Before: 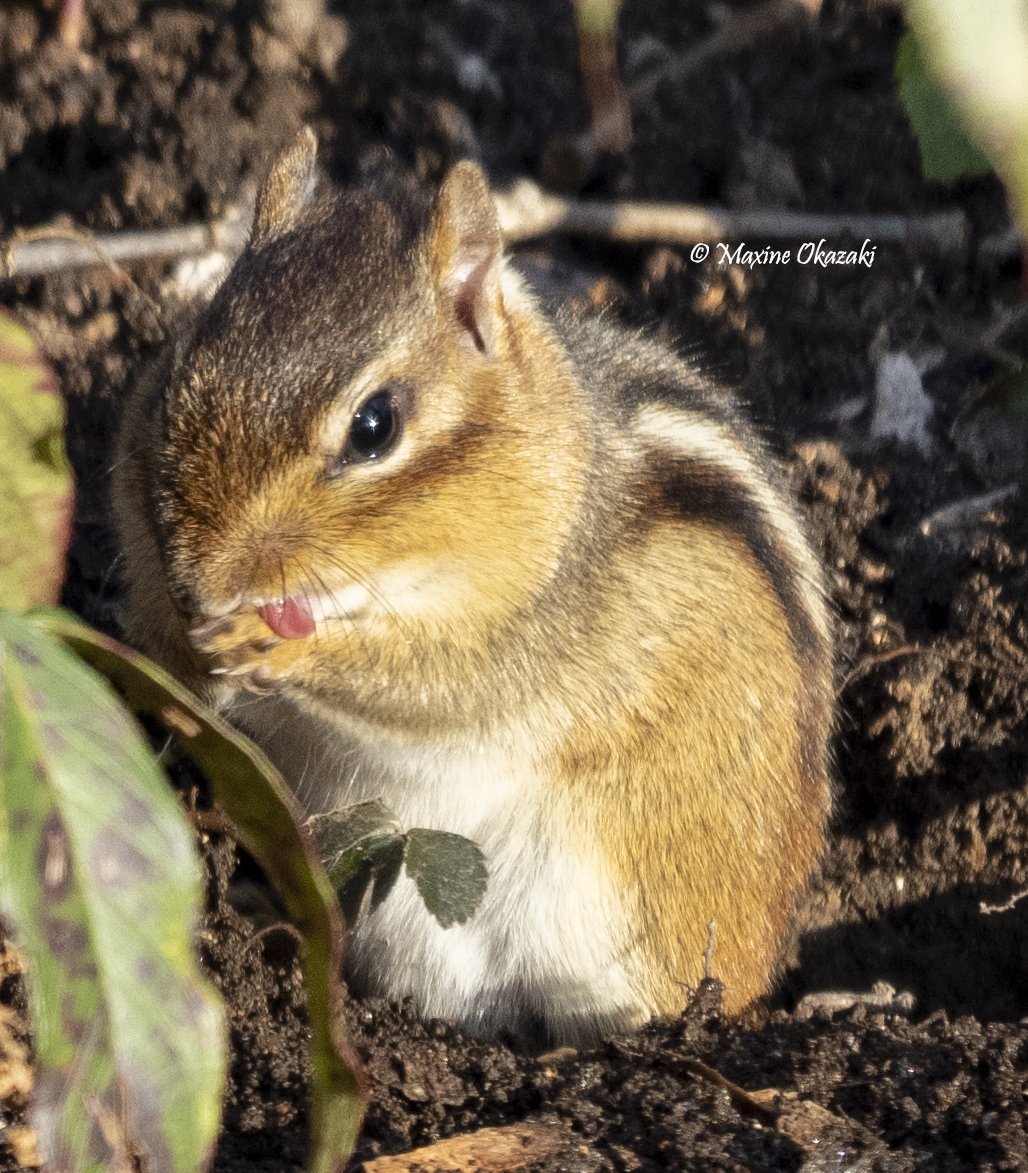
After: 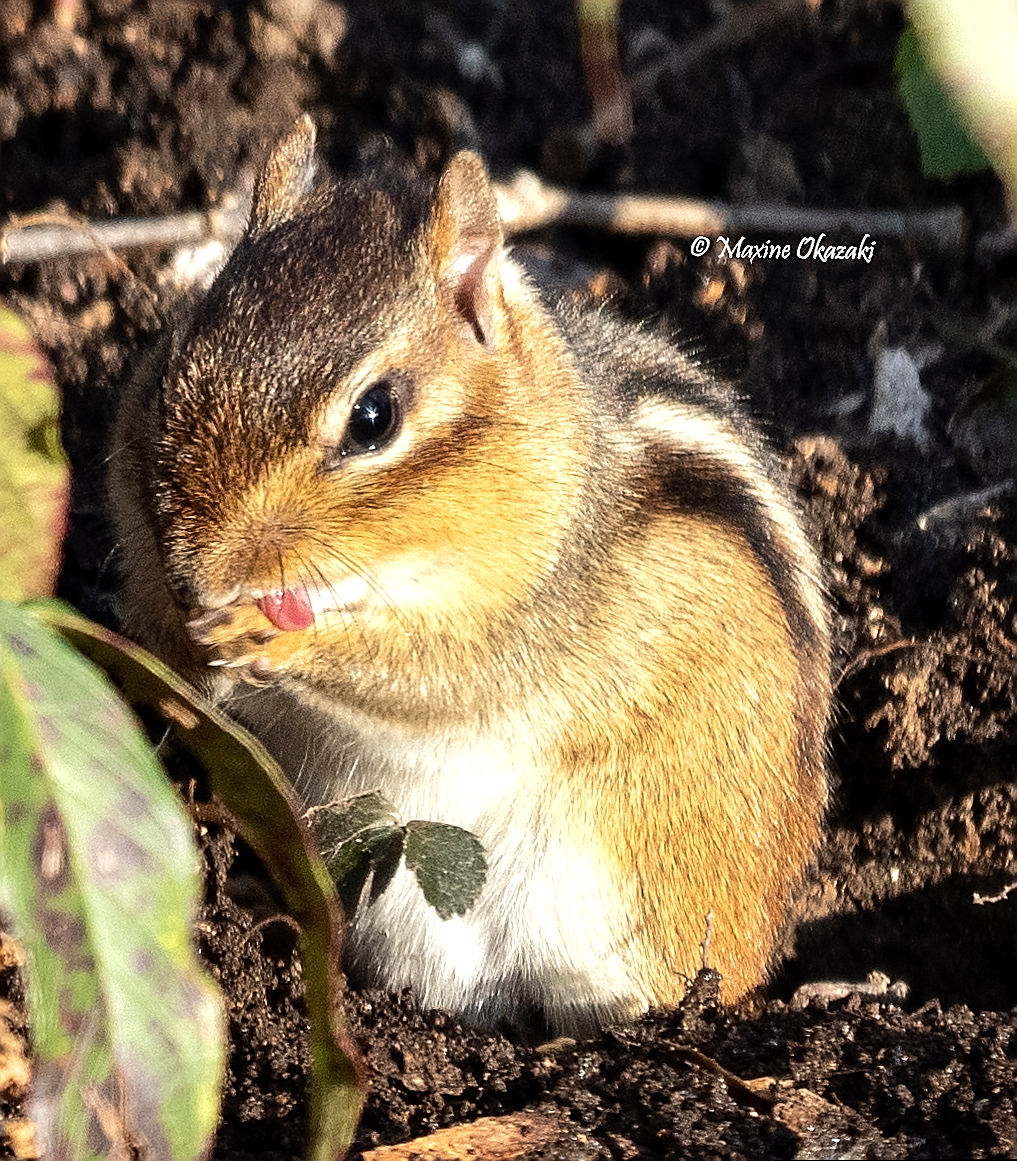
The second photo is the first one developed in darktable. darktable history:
rotate and perspective: rotation 0.174°, lens shift (vertical) 0.013, lens shift (horizontal) 0.019, shear 0.001, automatic cropping original format, crop left 0.007, crop right 0.991, crop top 0.016, crop bottom 0.997
tone equalizer: -8 EV -0.417 EV, -7 EV -0.389 EV, -6 EV -0.333 EV, -5 EV -0.222 EV, -3 EV 0.222 EV, -2 EV 0.333 EV, -1 EV 0.389 EV, +0 EV 0.417 EV, edges refinement/feathering 500, mask exposure compensation -1.57 EV, preserve details no
sharpen: radius 1.4, amount 1.25, threshold 0.7
